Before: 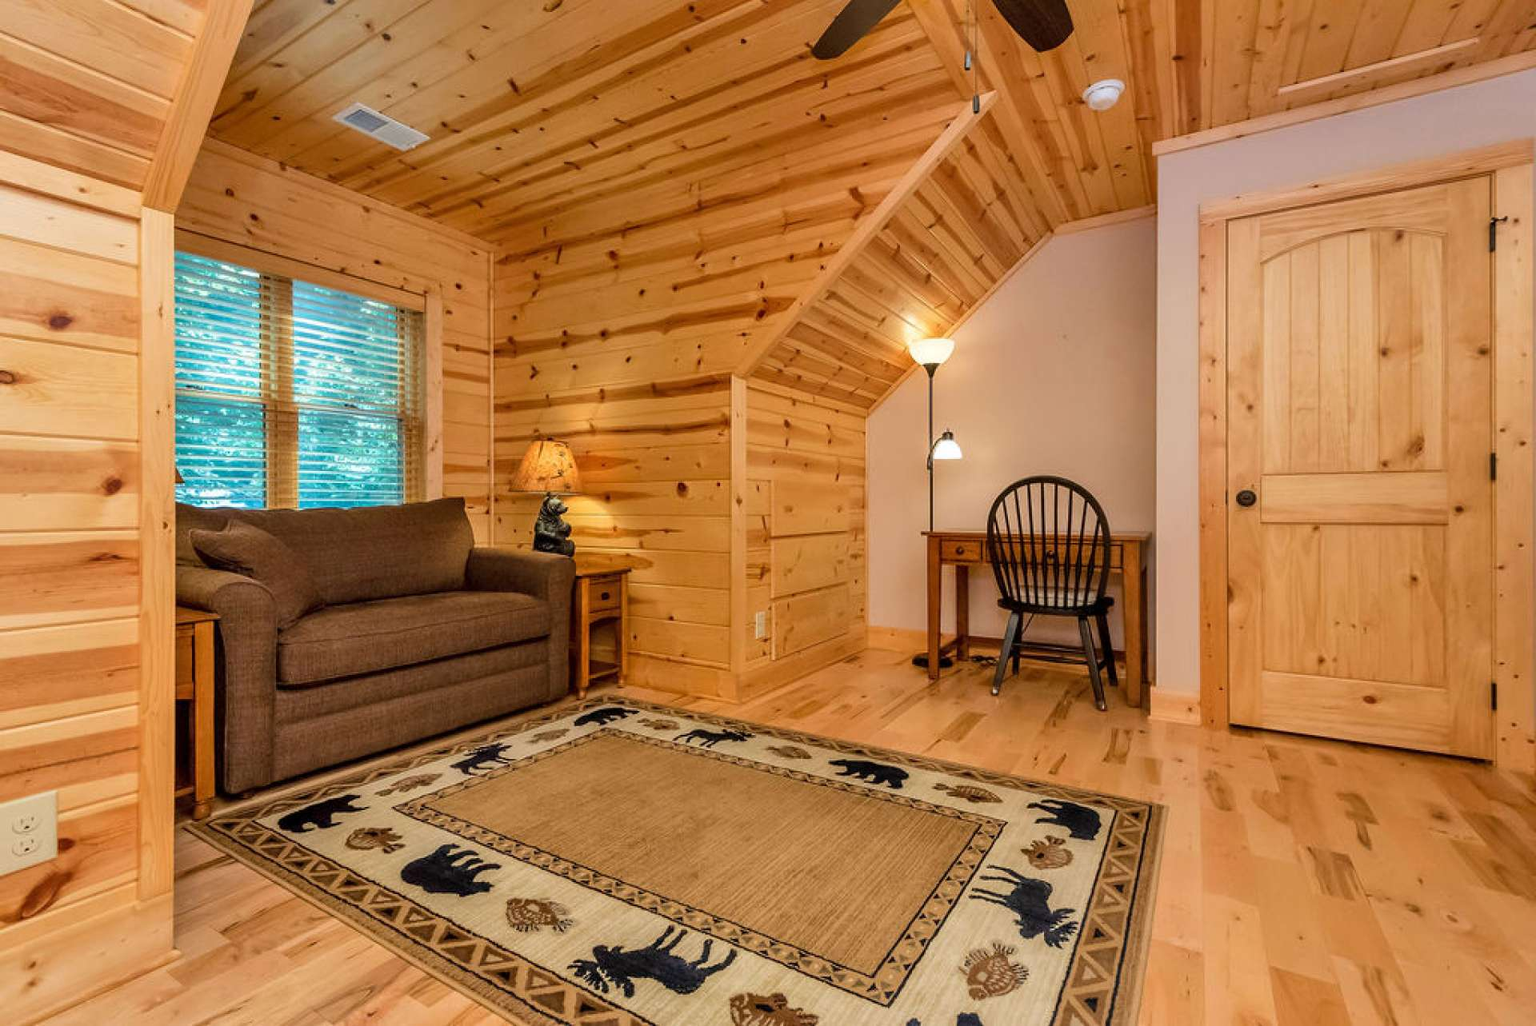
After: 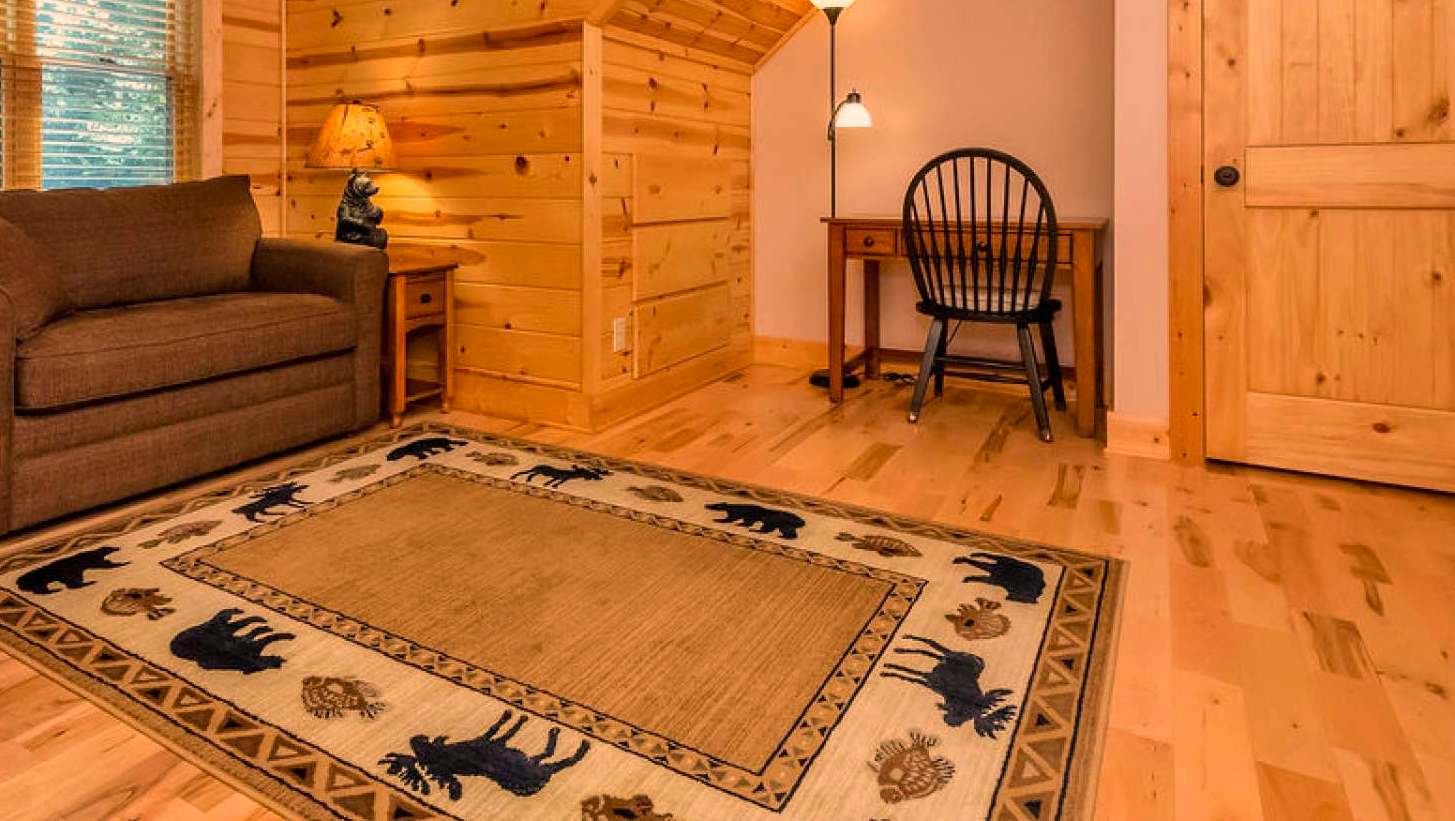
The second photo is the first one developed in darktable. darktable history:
crop and rotate: left 17.248%, top 34.908%, right 6.931%, bottom 1.027%
color correction: highlights a* 20.67, highlights b* 19.81
